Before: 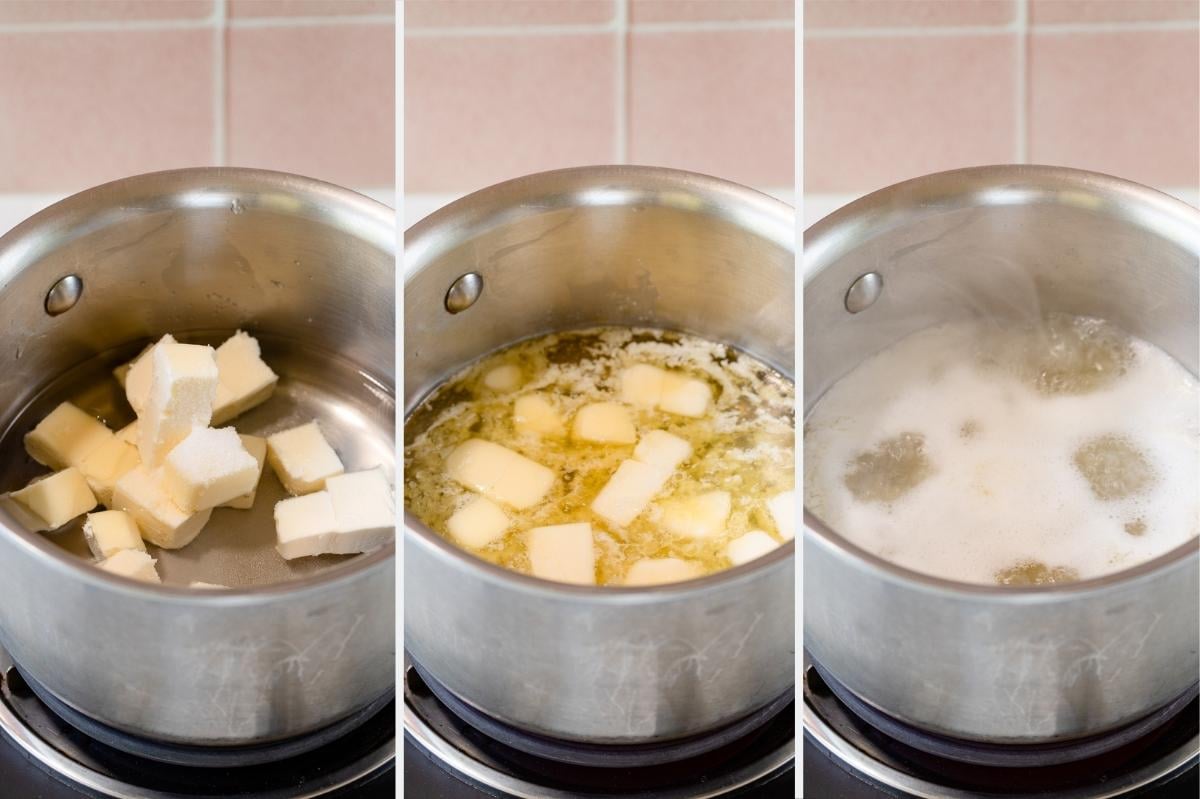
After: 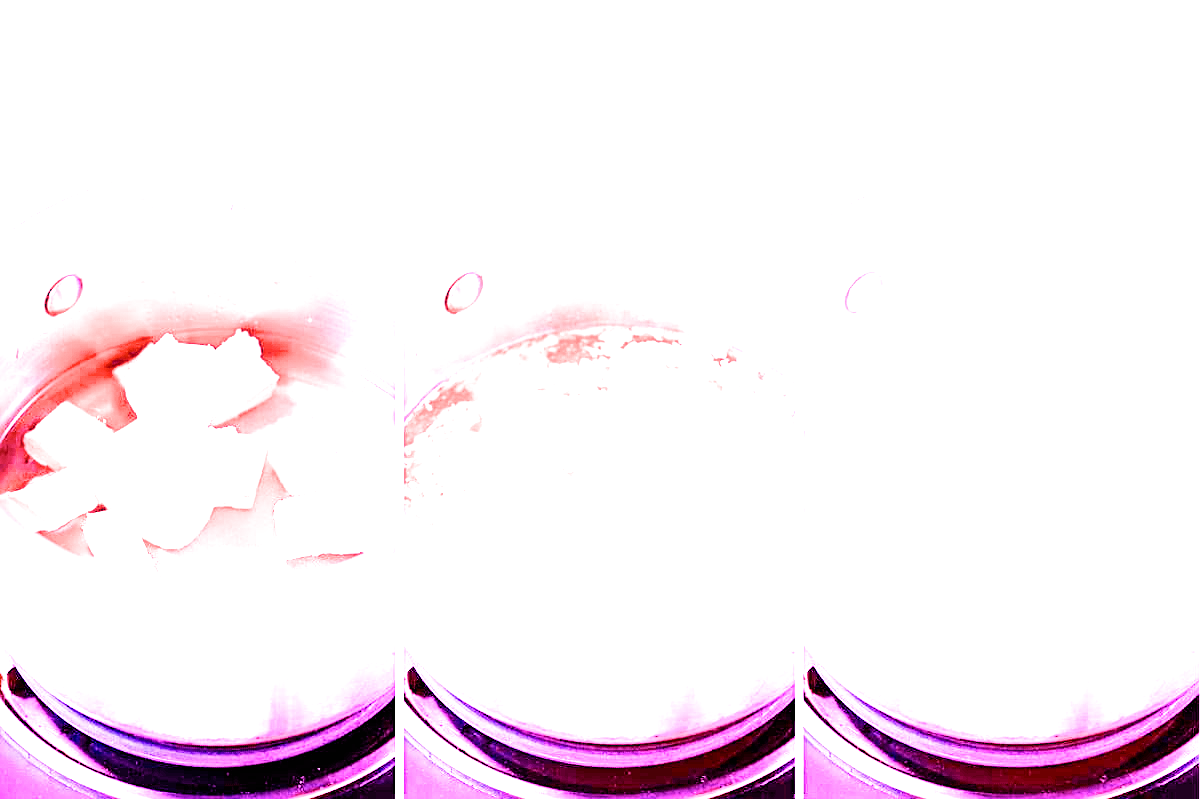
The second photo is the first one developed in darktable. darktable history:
filmic rgb: black relative exposure -7.65 EV, white relative exposure 4.56 EV, hardness 3.61
contrast brightness saturation: contrast 0.24, brightness 0.09
sharpen: on, module defaults
white balance: red 8, blue 8
